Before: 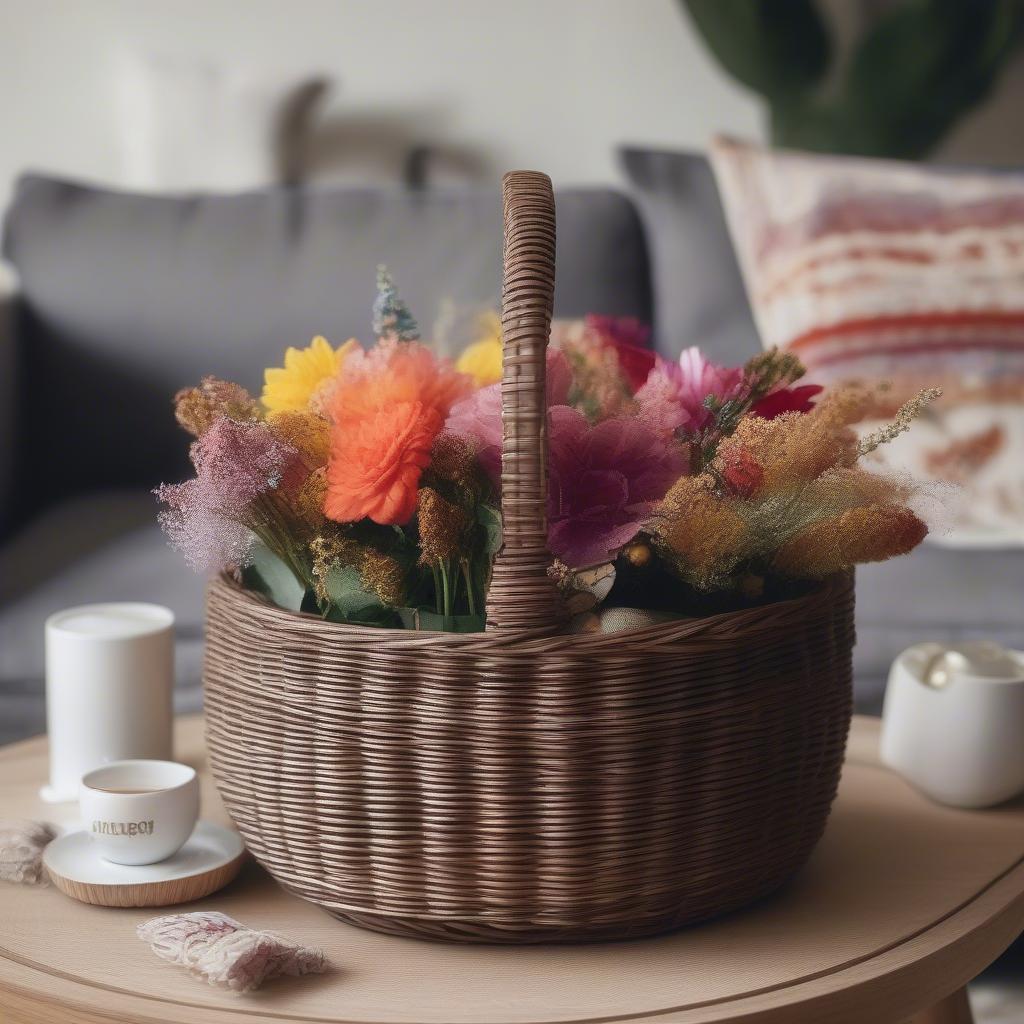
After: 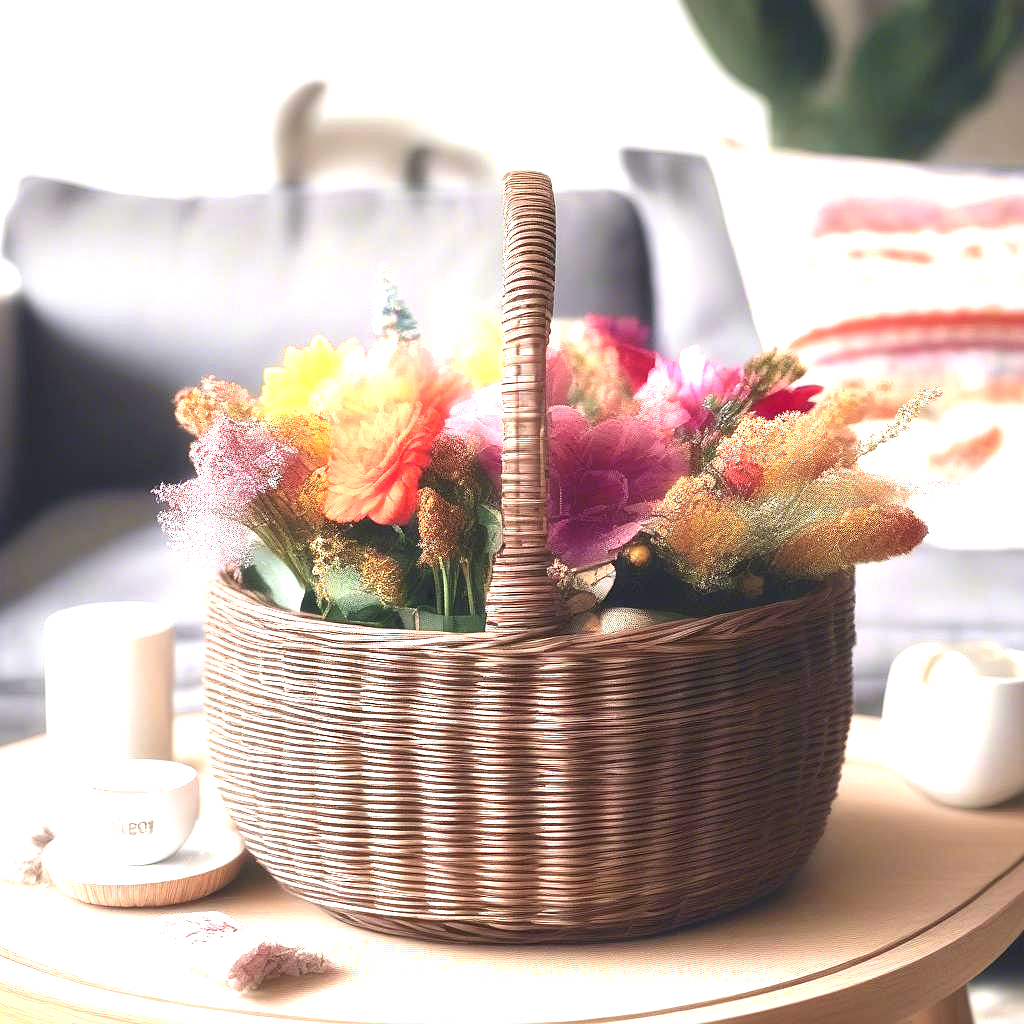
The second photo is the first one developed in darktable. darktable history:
sharpen: radius 1.315, amount 0.301, threshold 0.012
exposure: black level correction 0, exposure 1.454 EV, compensate exposure bias true, compensate highlight preservation false
levels: levels [0, 0.43, 0.859]
